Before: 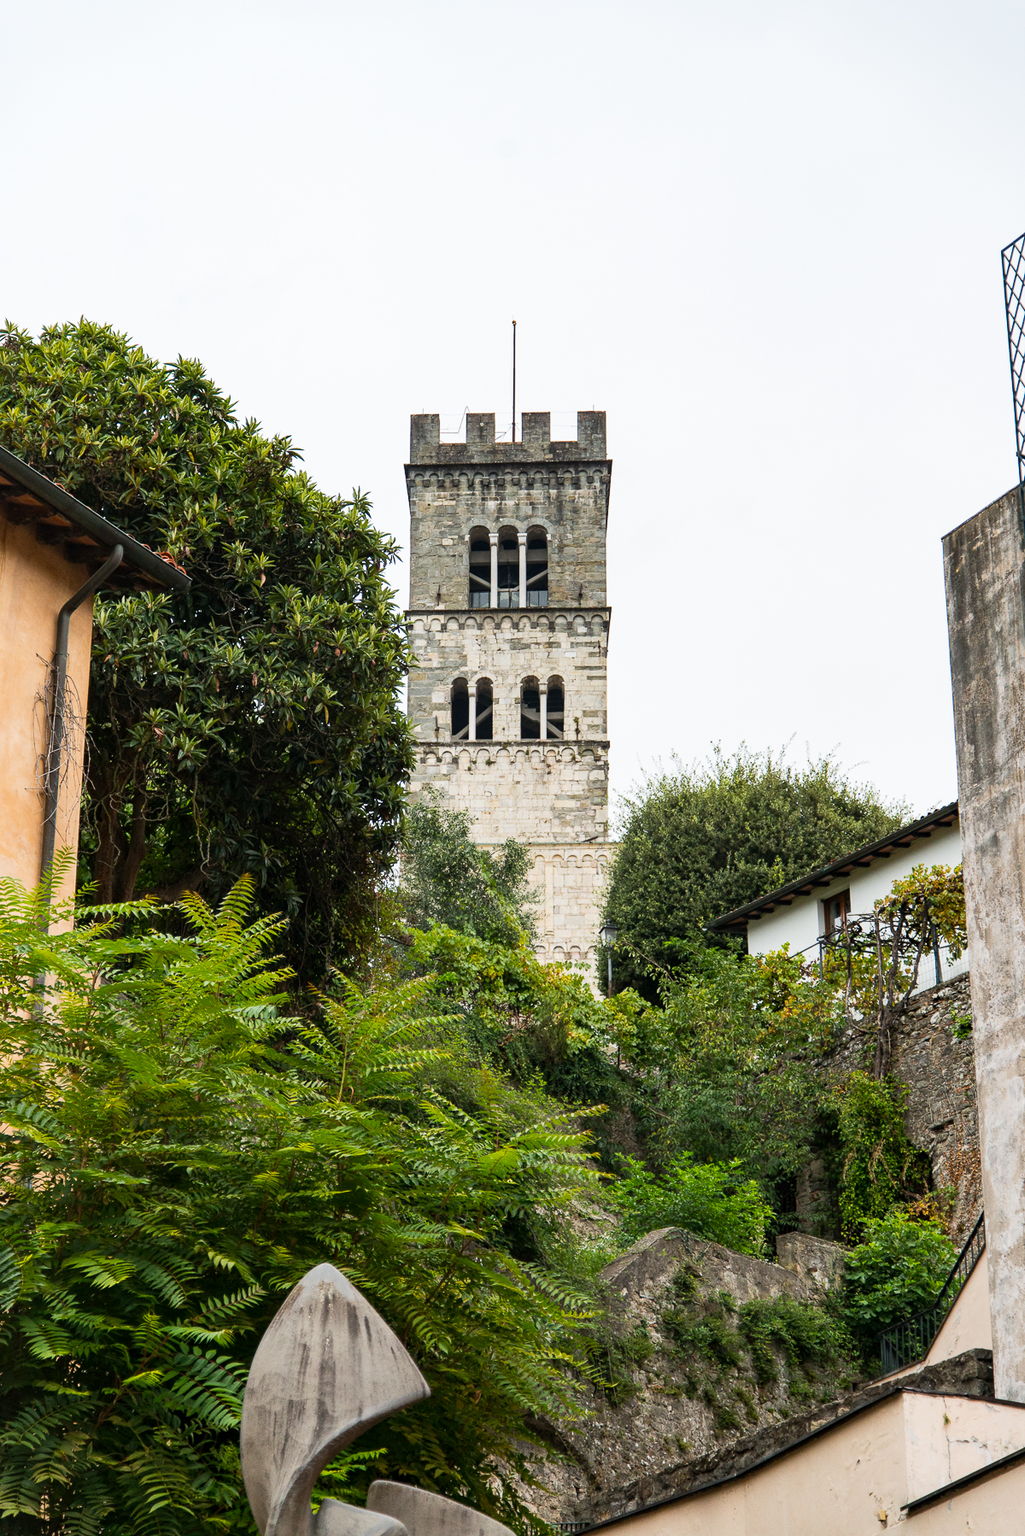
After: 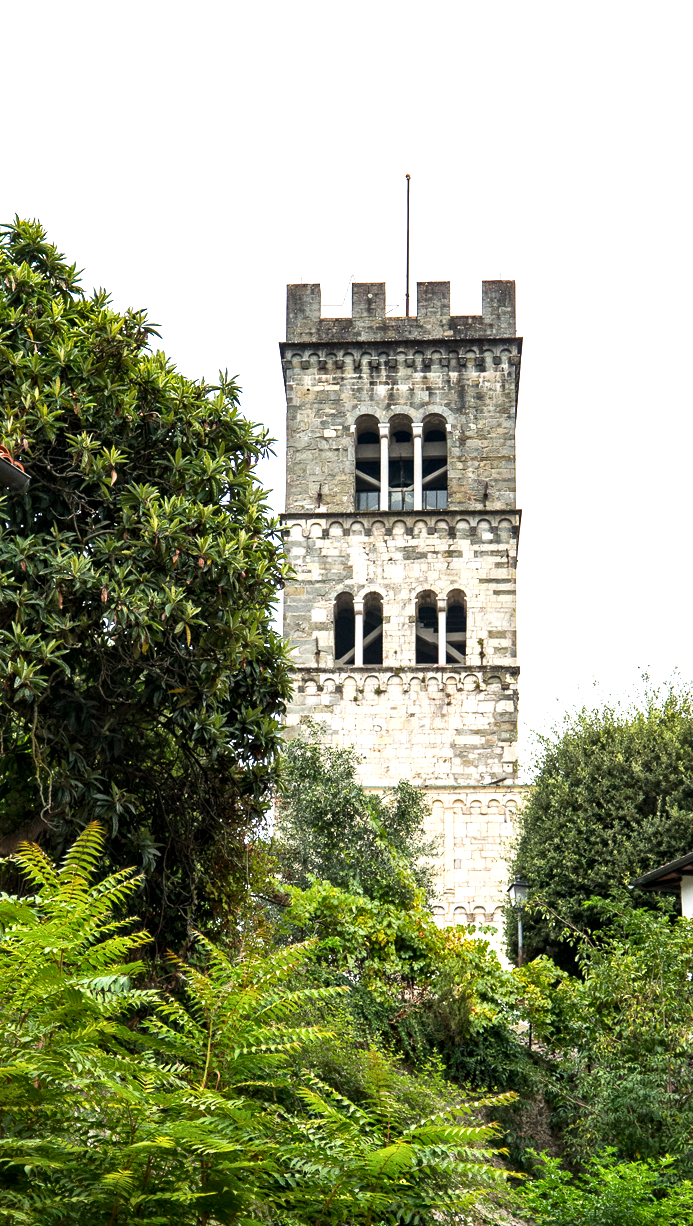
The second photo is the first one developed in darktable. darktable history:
exposure: black level correction 0, exposure 0.5 EV, compensate exposure bias true, compensate highlight preservation false
local contrast: mode bilateral grid, contrast 20, coarseness 20, detail 150%, midtone range 0.2
crop: left 16.202%, top 11.208%, right 26.045%, bottom 20.557%
